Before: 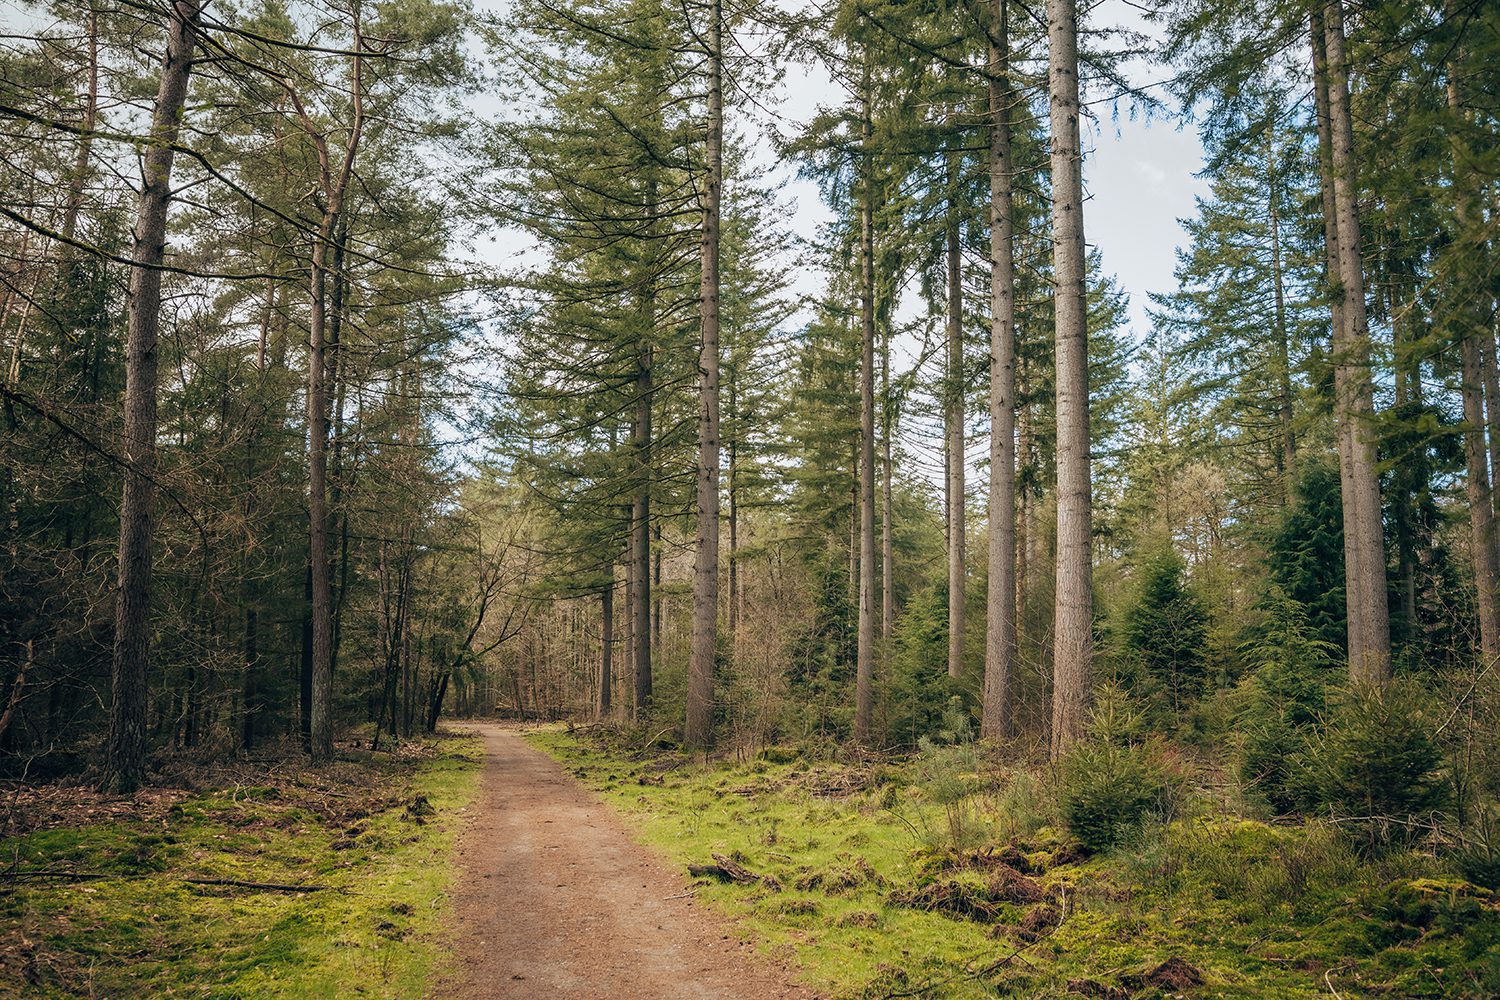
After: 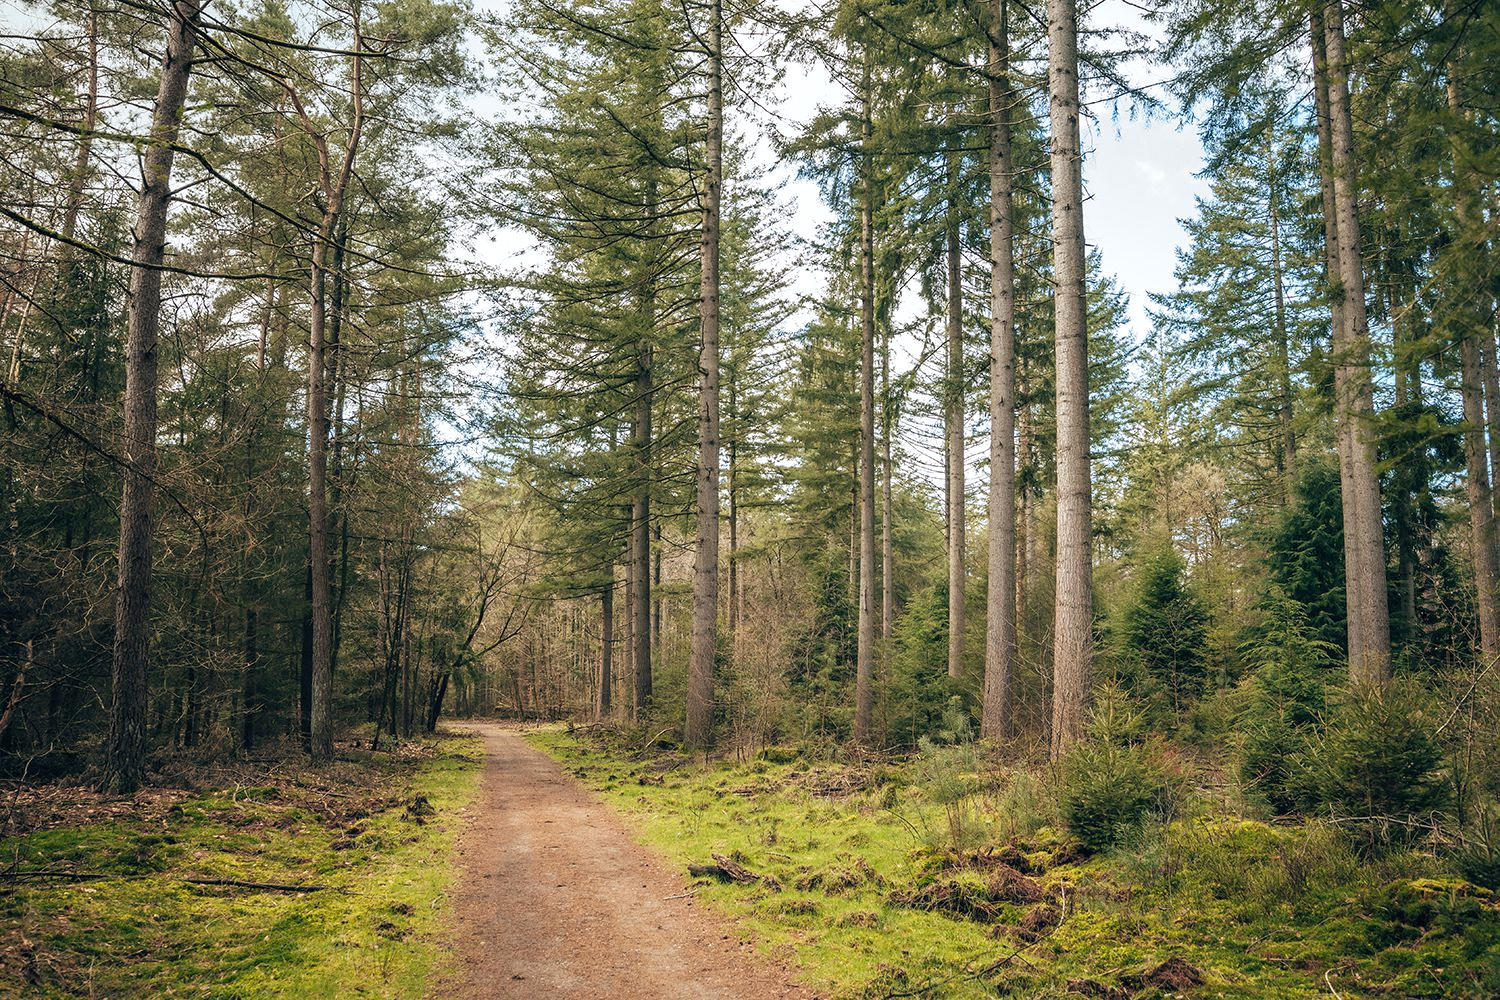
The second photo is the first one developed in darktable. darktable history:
exposure: exposure 0.29 EV, compensate highlight preservation false
grain: coarseness 0.47 ISO
